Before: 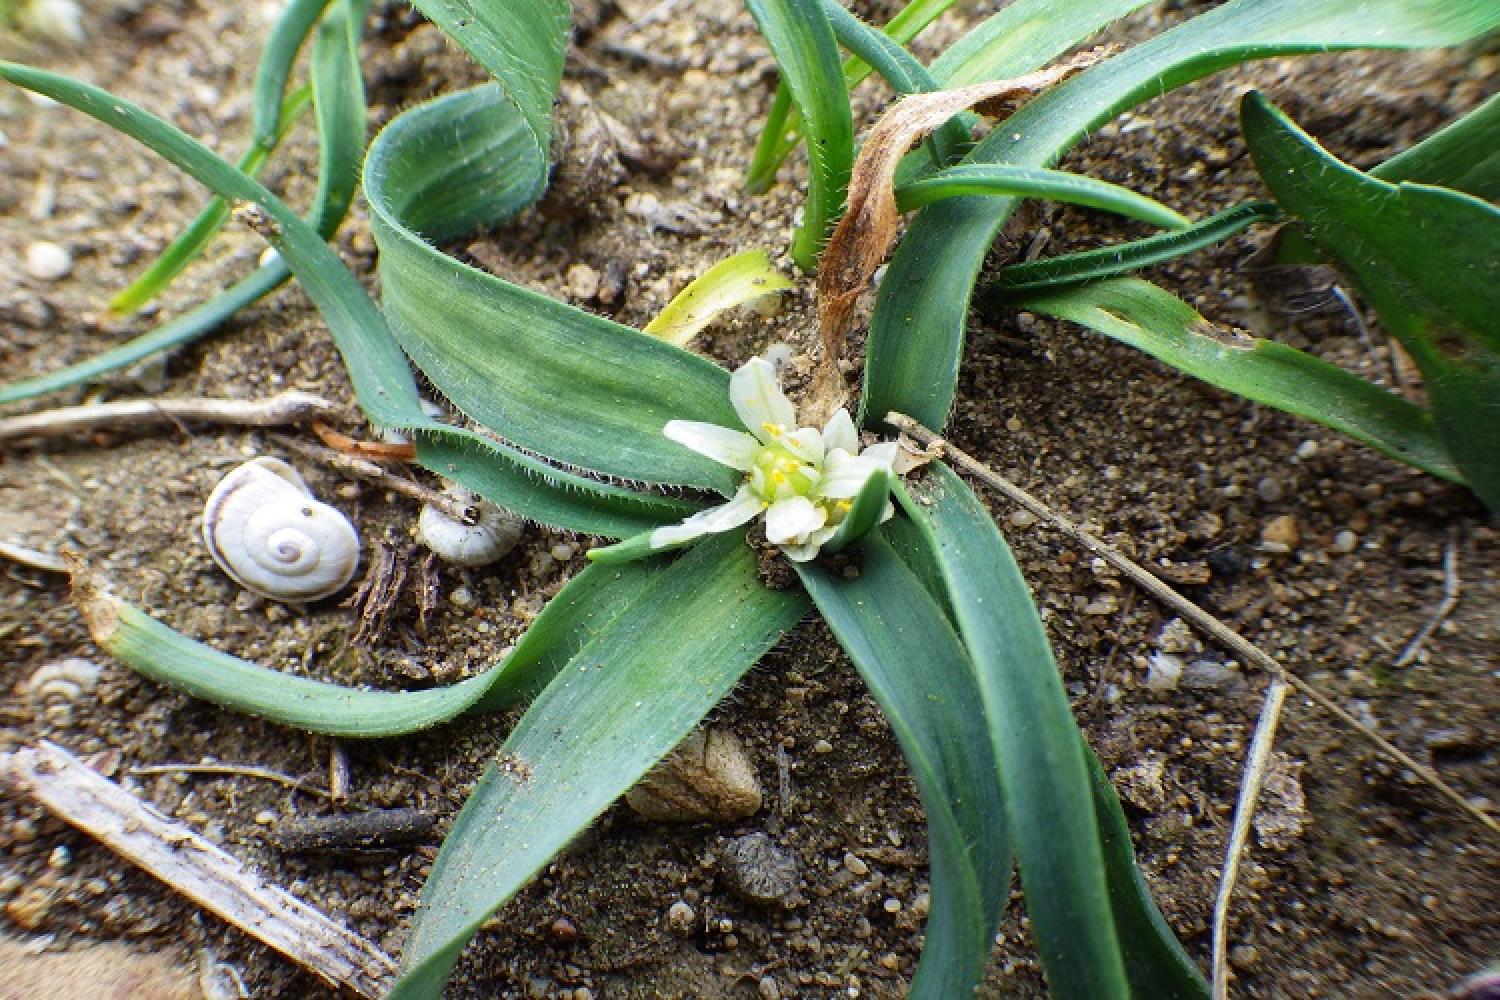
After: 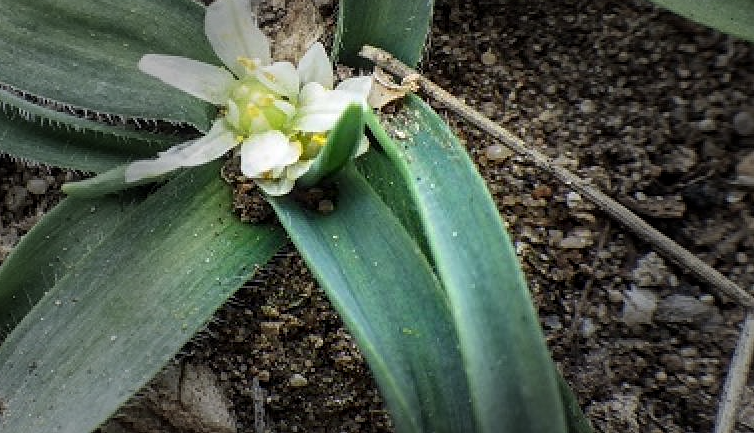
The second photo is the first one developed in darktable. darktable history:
vignetting: fall-off start 31.28%, fall-off radius 34.64%, brightness -0.575
local contrast: on, module defaults
sharpen: amount 0.2
crop: left 35.03%, top 36.625%, right 14.663%, bottom 20.057%
